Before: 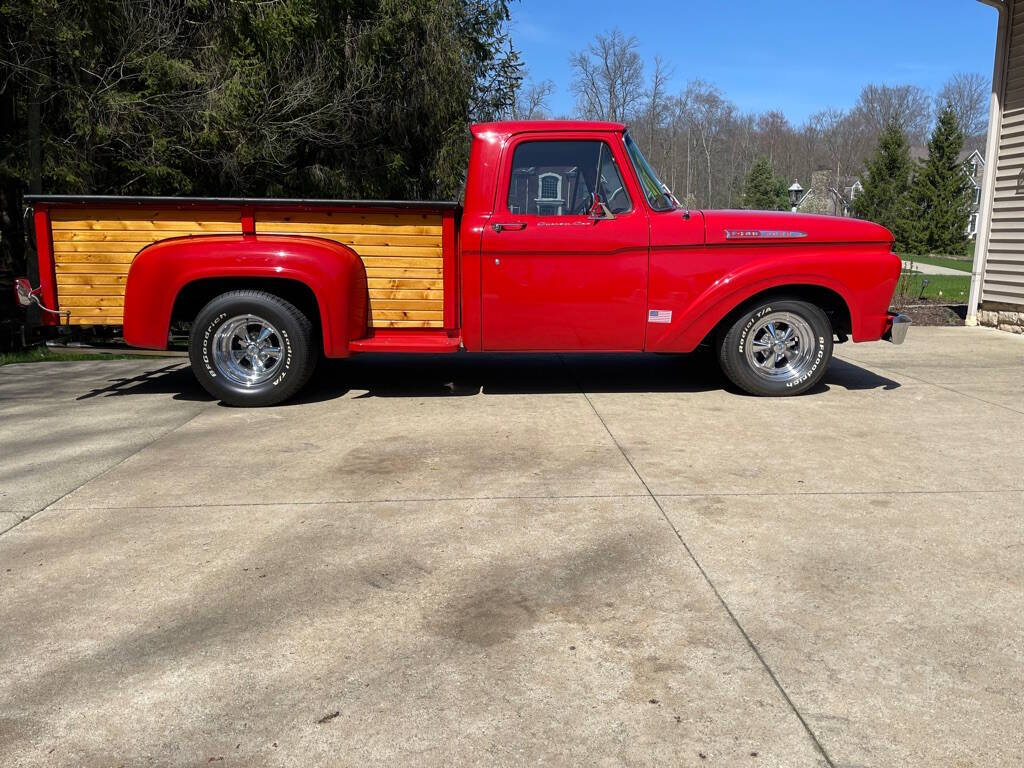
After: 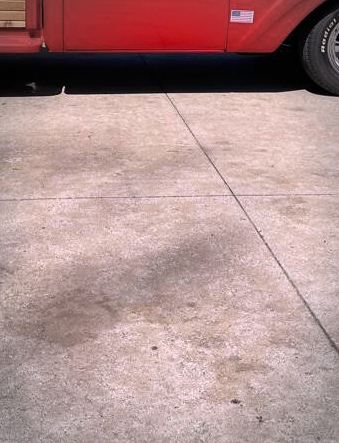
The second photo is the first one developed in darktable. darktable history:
crop: left 40.878%, top 39.176%, right 25.993%, bottom 3.081%
white balance: red 1.066, blue 1.119
vignetting: automatic ratio true
